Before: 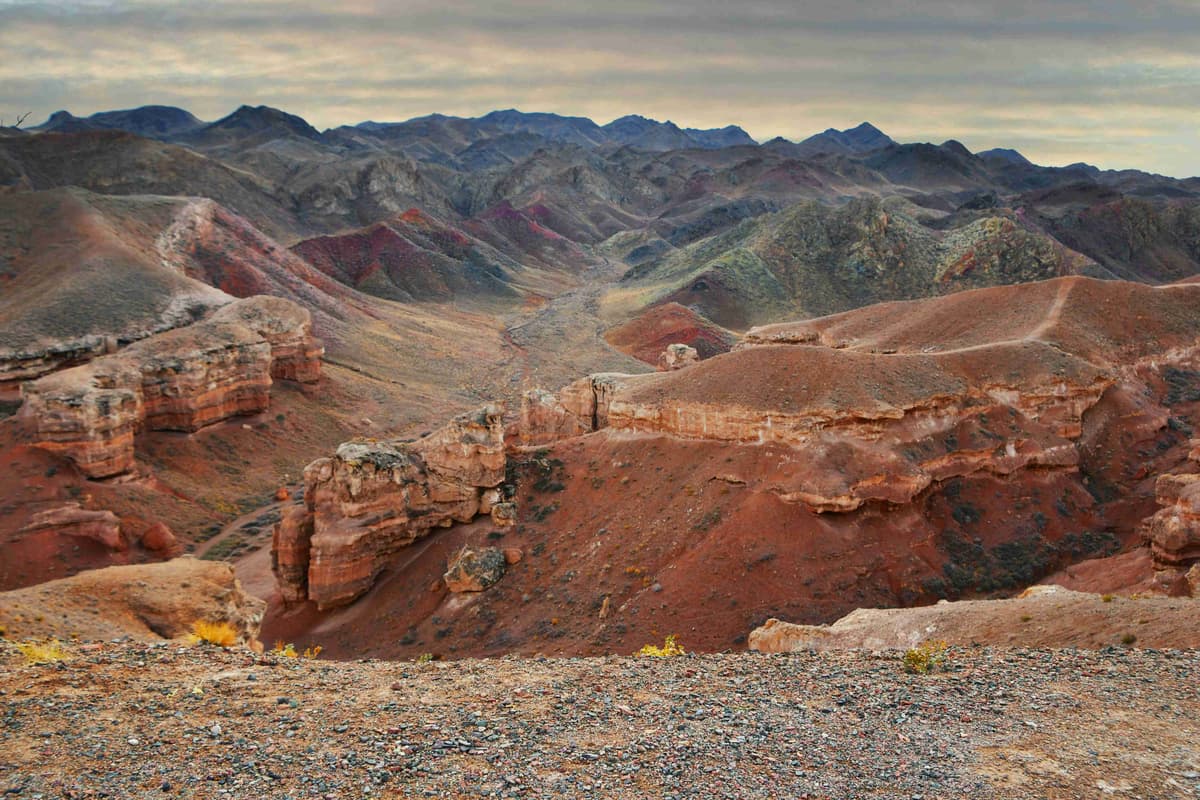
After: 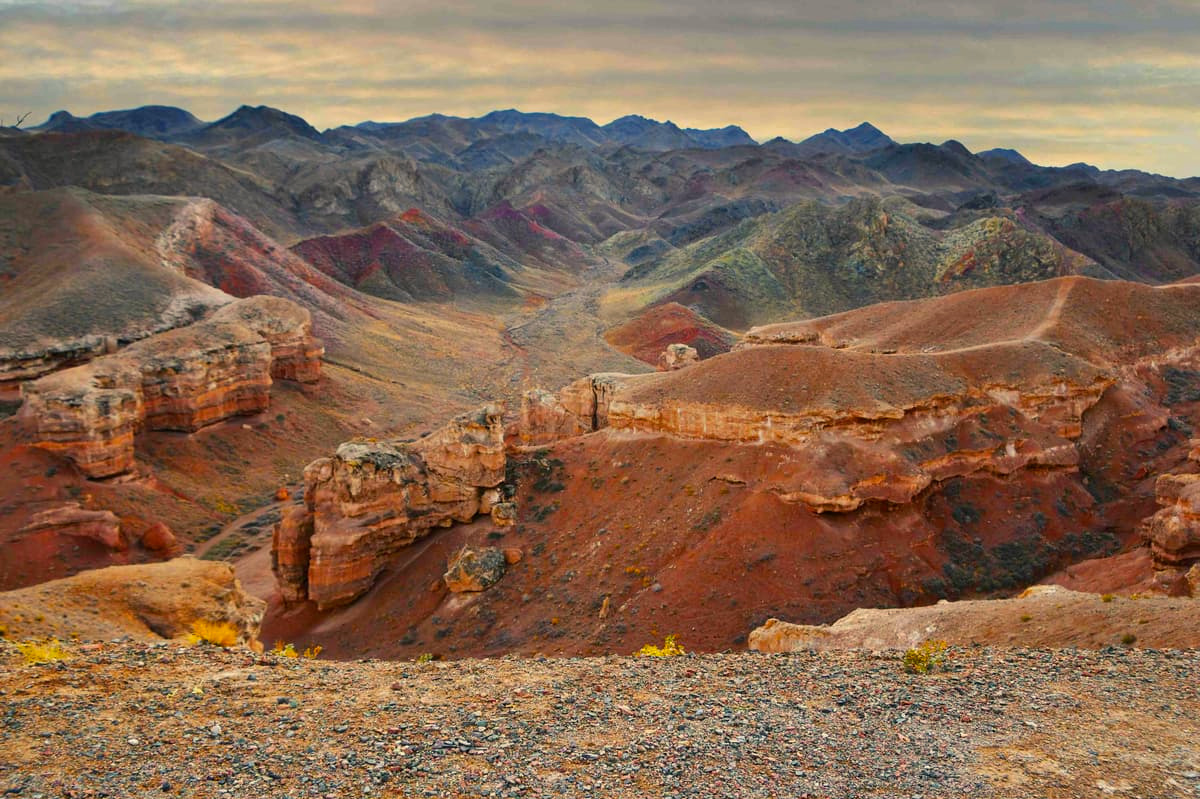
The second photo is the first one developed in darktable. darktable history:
color balance rgb: highlights gain › chroma 3.011%, highlights gain › hue 71.9°, perceptual saturation grading › global saturation 25.135%
crop: bottom 0.075%
